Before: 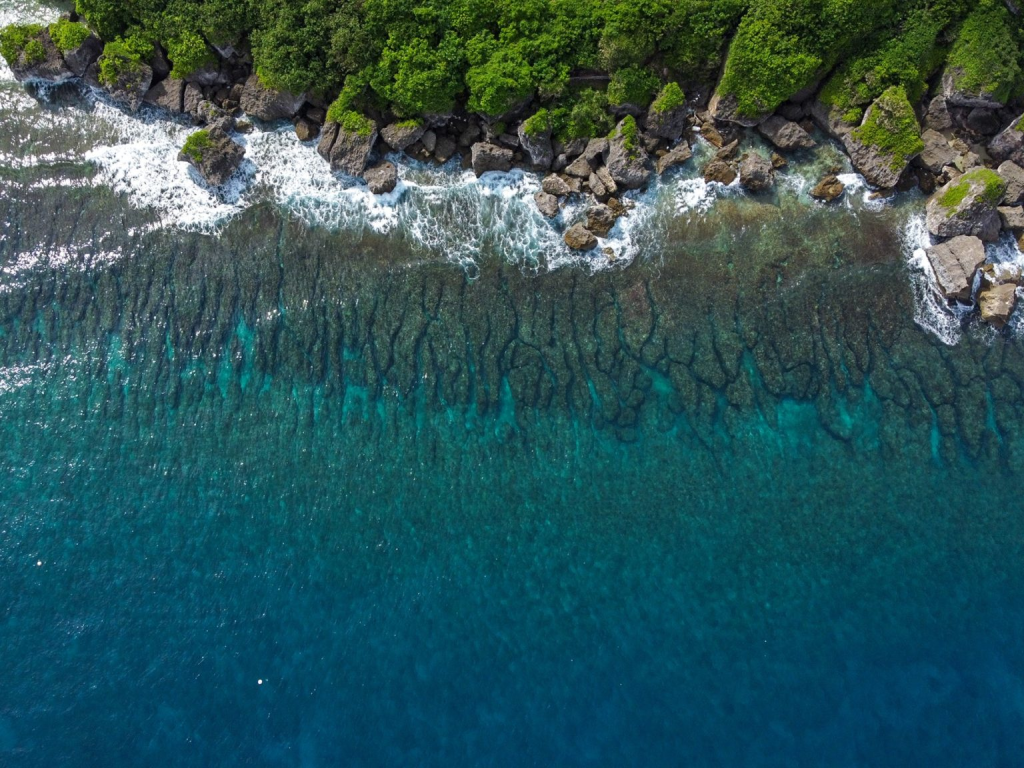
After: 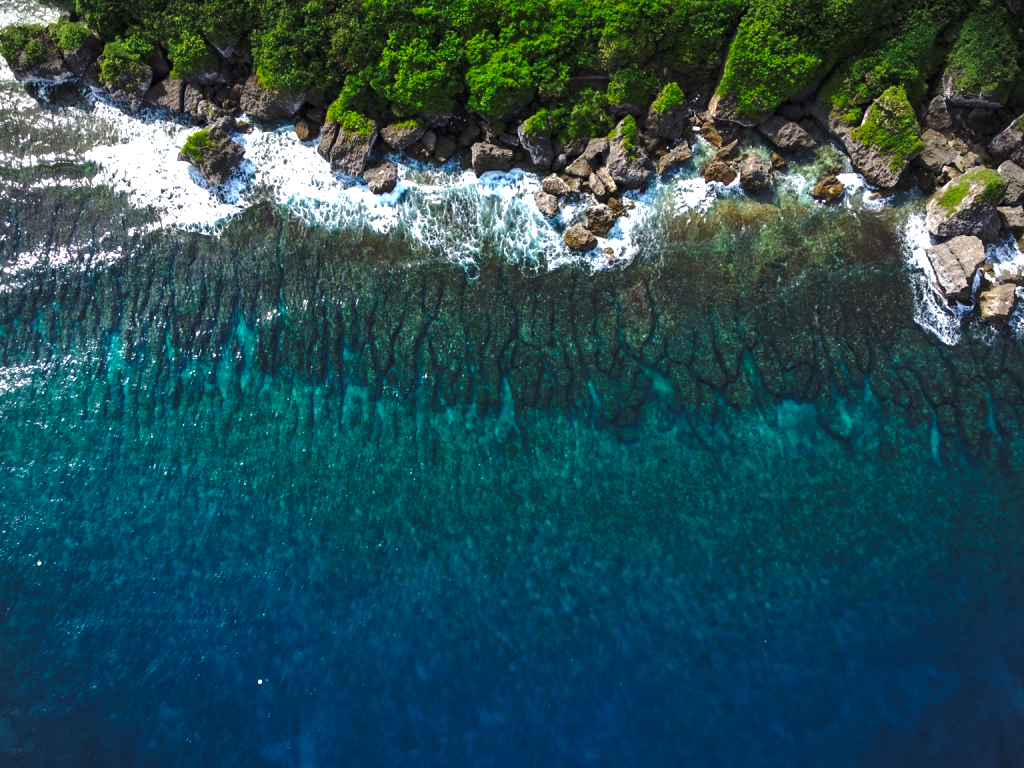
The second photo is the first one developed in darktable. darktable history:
tone curve: curves: ch0 [(0, 0) (0.003, 0.002) (0.011, 0.007) (0.025, 0.015) (0.044, 0.026) (0.069, 0.041) (0.1, 0.059) (0.136, 0.08) (0.177, 0.105) (0.224, 0.132) (0.277, 0.163) (0.335, 0.198) (0.399, 0.253) (0.468, 0.341) (0.543, 0.435) (0.623, 0.532) (0.709, 0.635) (0.801, 0.745) (0.898, 0.873) (1, 1)], preserve colors none
rotate and perspective: automatic cropping off
vignetting: fall-off radius 60.65%
exposure: exposure 0.785 EV, compensate highlight preservation false
